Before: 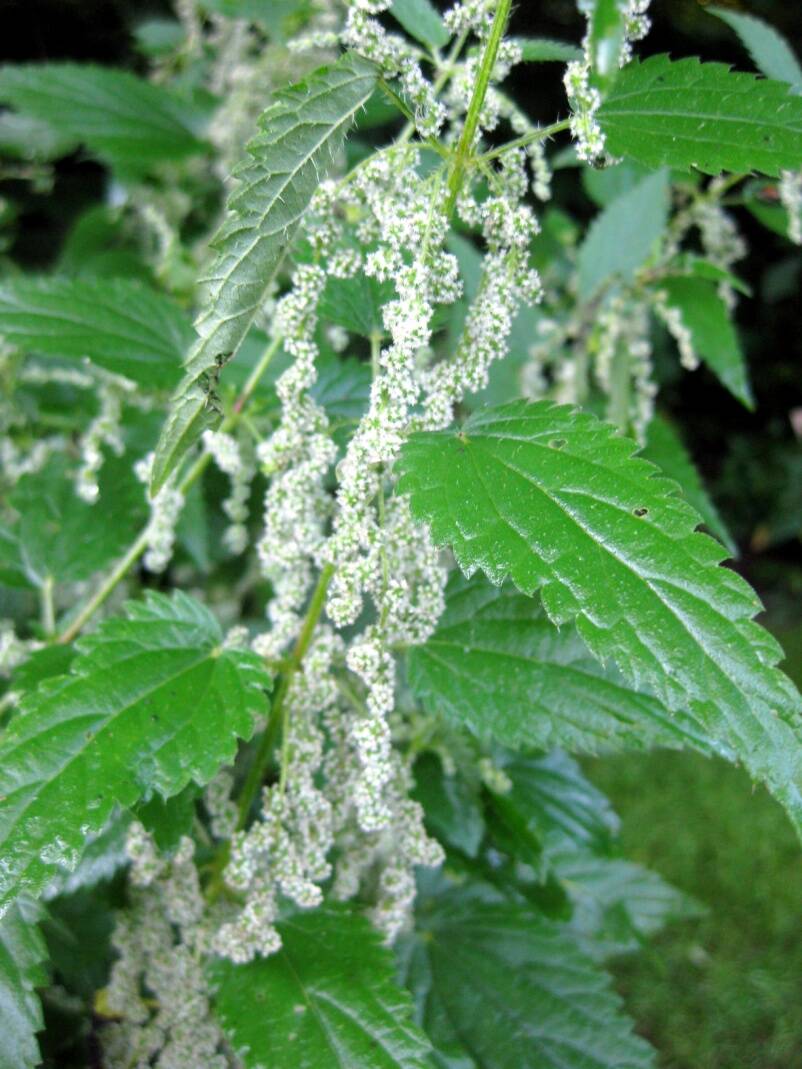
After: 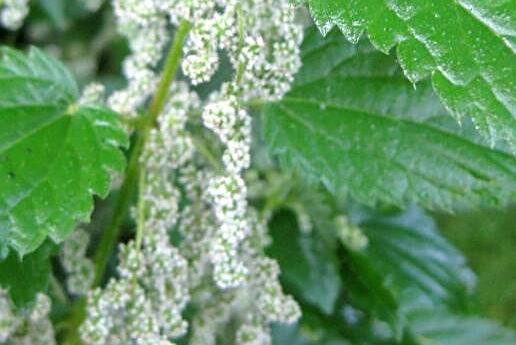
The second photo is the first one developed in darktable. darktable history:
crop: left 17.991%, top 50.826%, right 17.64%, bottom 16.839%
sharpen: on, module defaults
